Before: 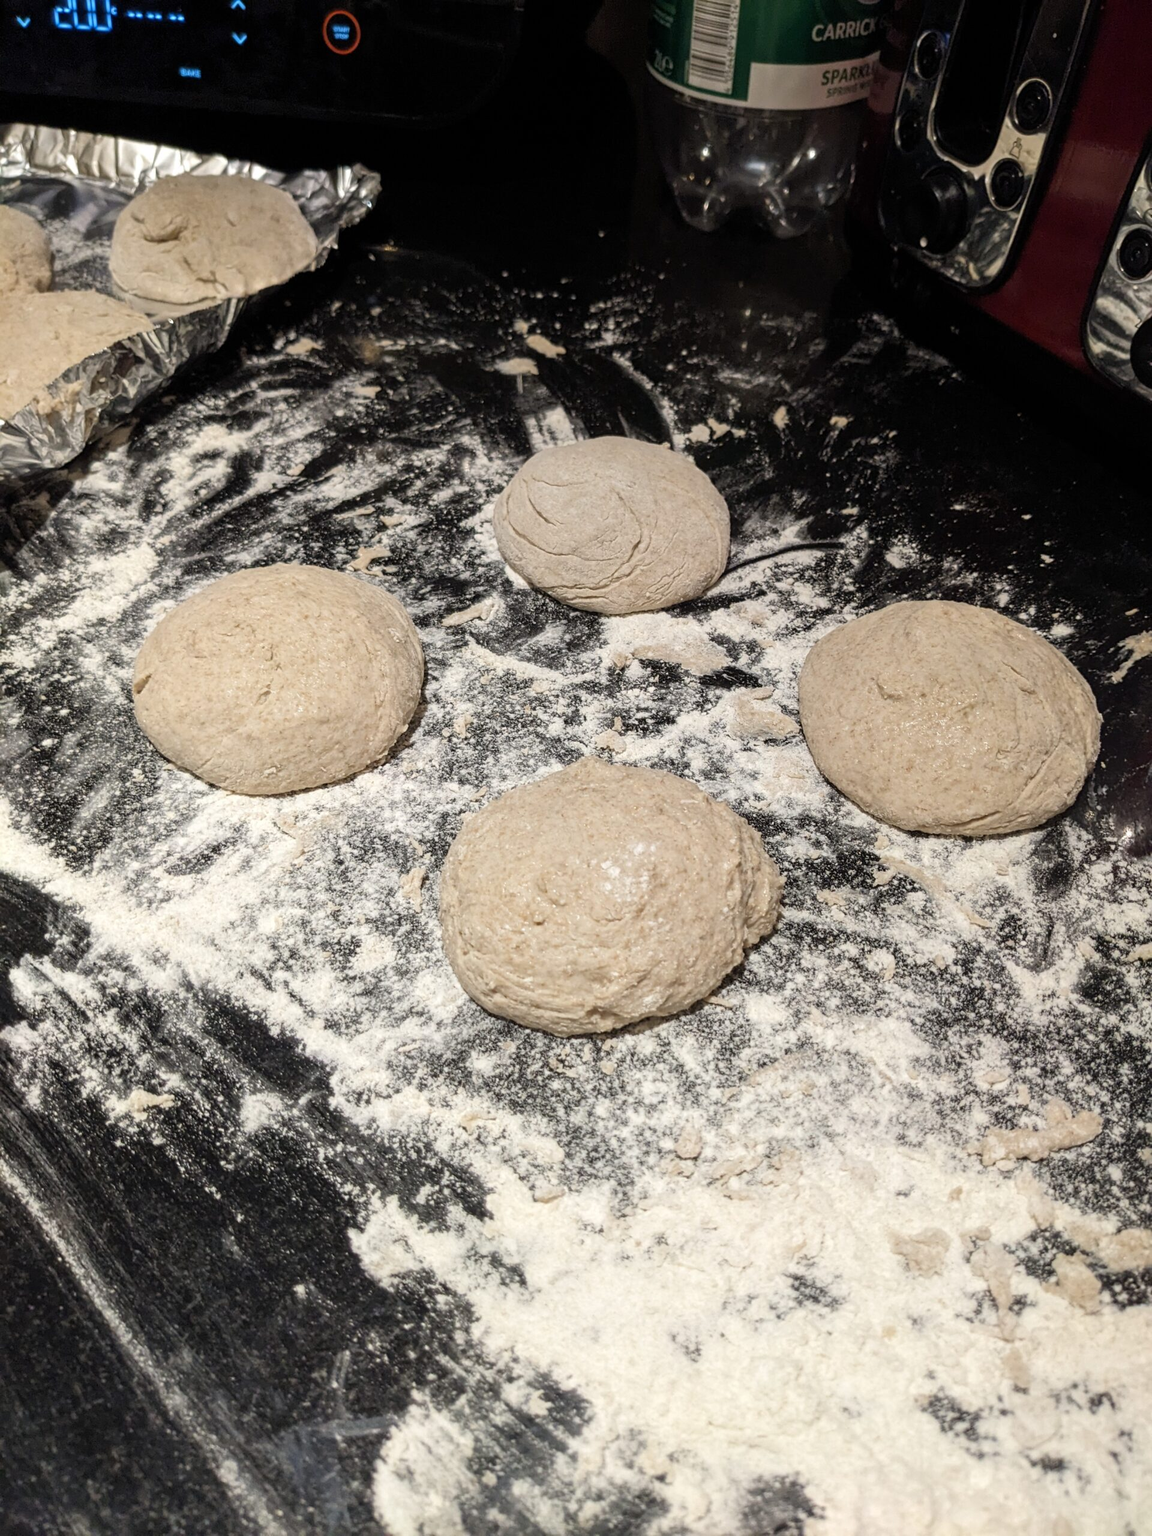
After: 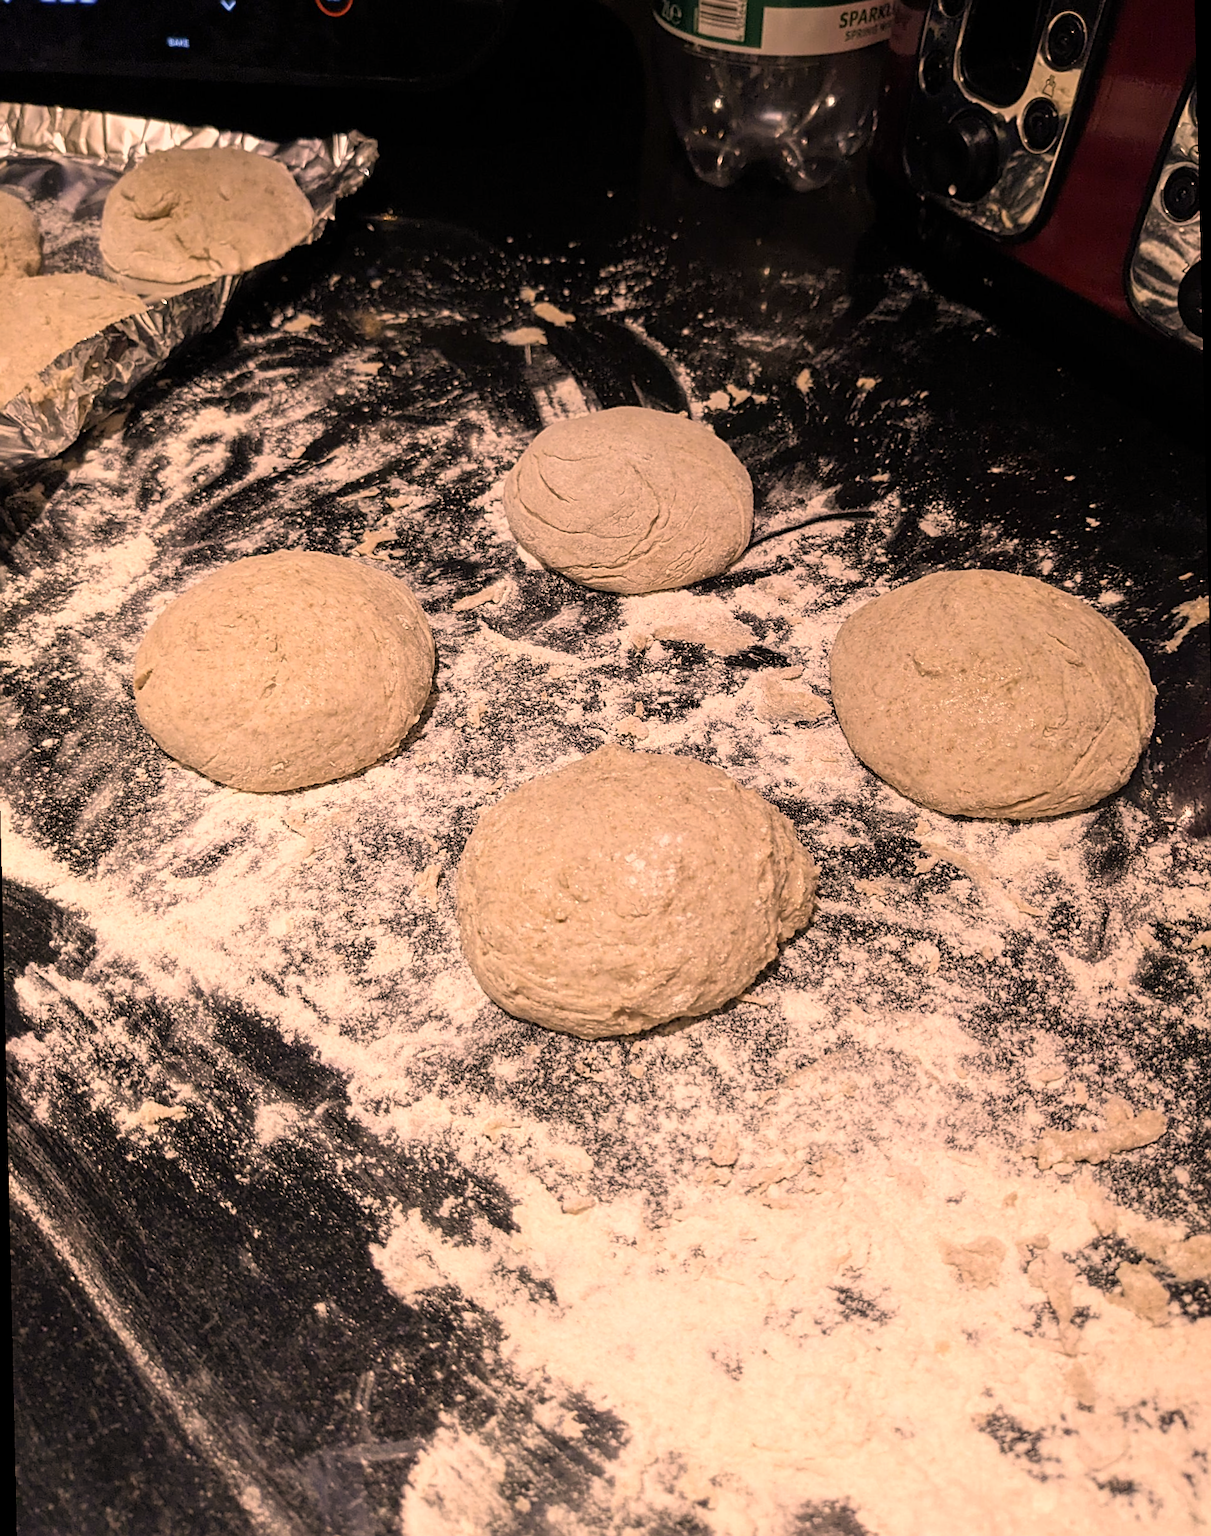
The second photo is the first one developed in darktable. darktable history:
sharpen: on, module defaults
color correction: highlights a* 21.16, highlights b* 19.61
rotate and perspective: rotation -1.32°, lens shift (horizontal) -0.031, crop left 0.015, crop right 0.985, crop top 0.047, crop bottom 0.982
